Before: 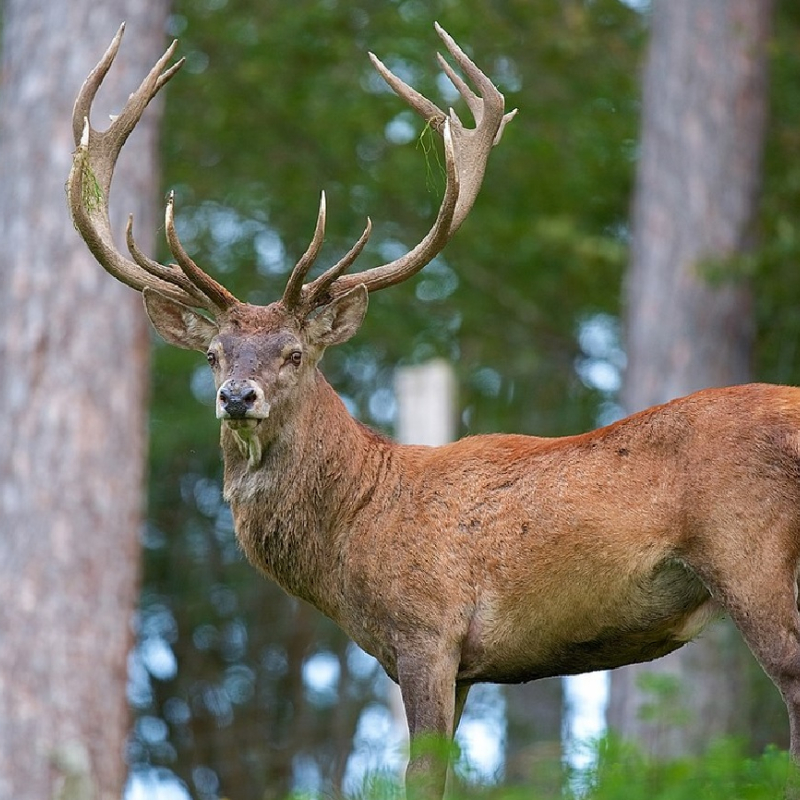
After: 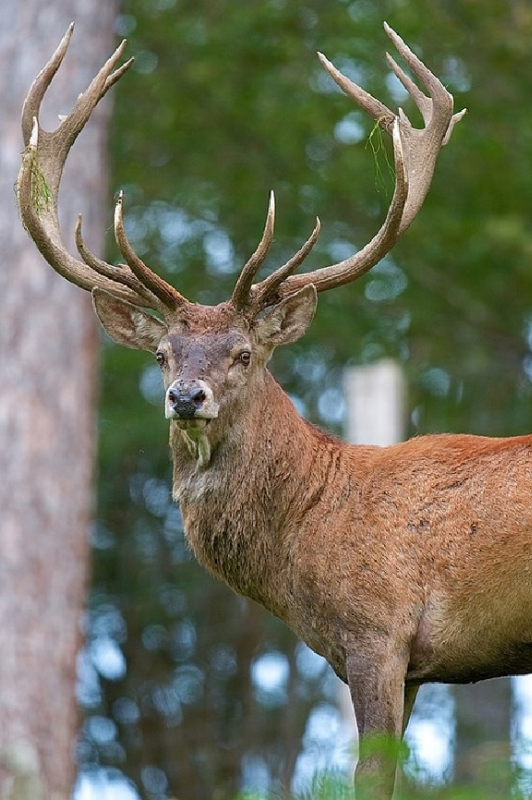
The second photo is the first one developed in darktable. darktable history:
crop and rotate: left 6.387%, right 27.035%
